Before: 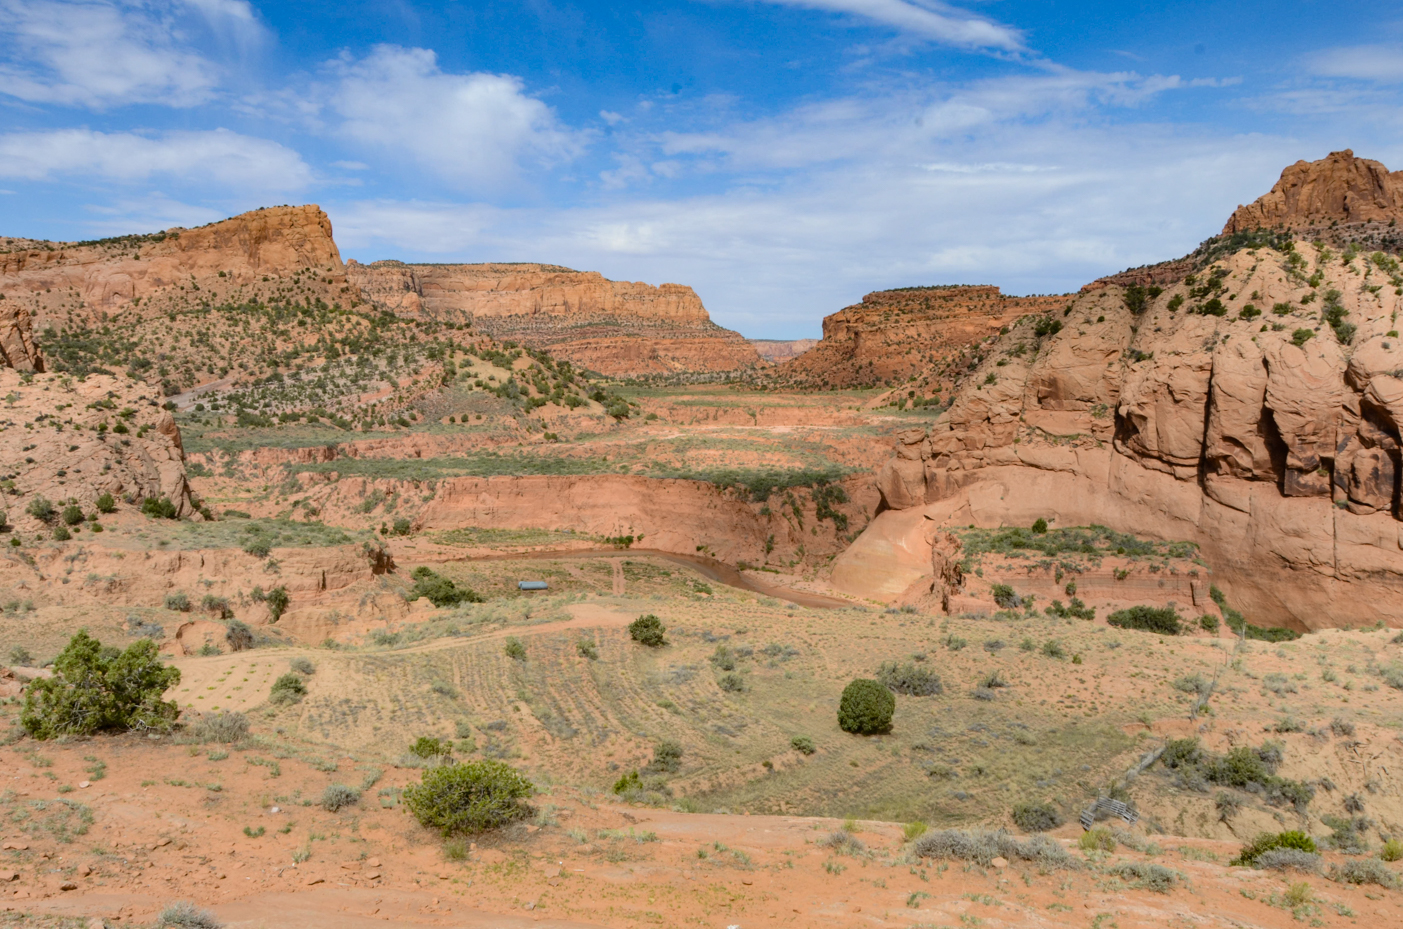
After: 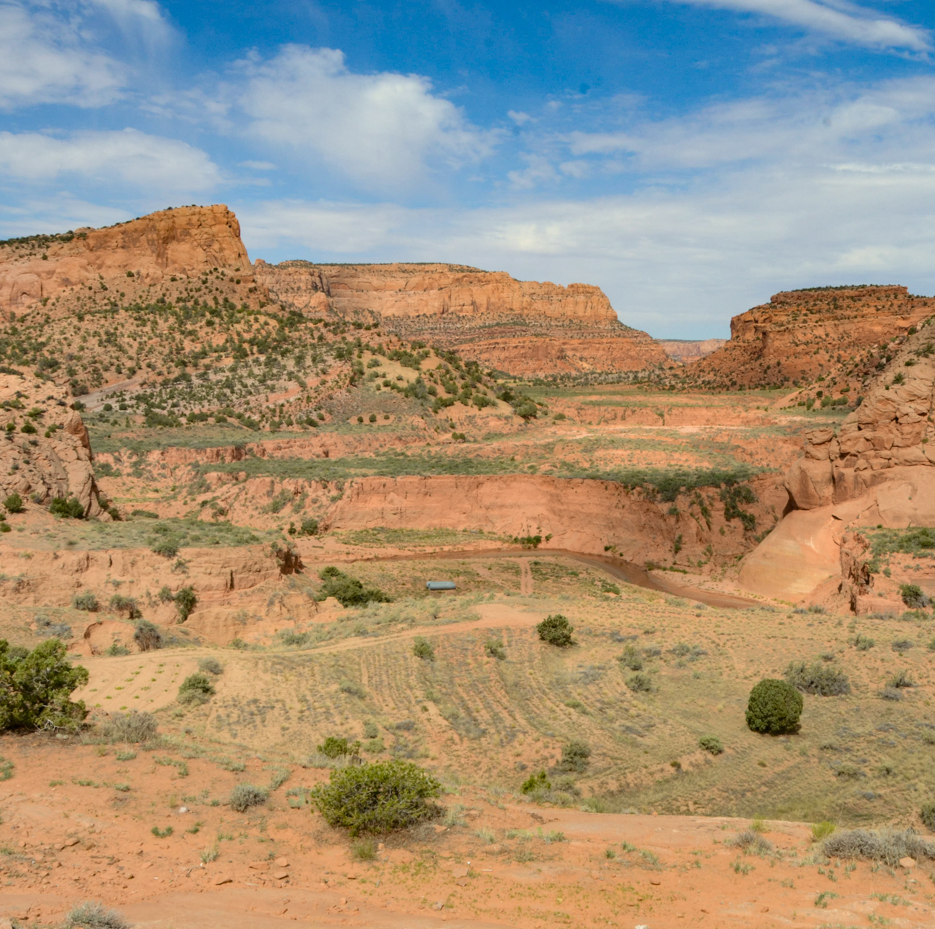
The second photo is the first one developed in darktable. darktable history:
crop and rotate: left 6.617%, right 26.717%
white balance: red 1.029, blue 0.92
